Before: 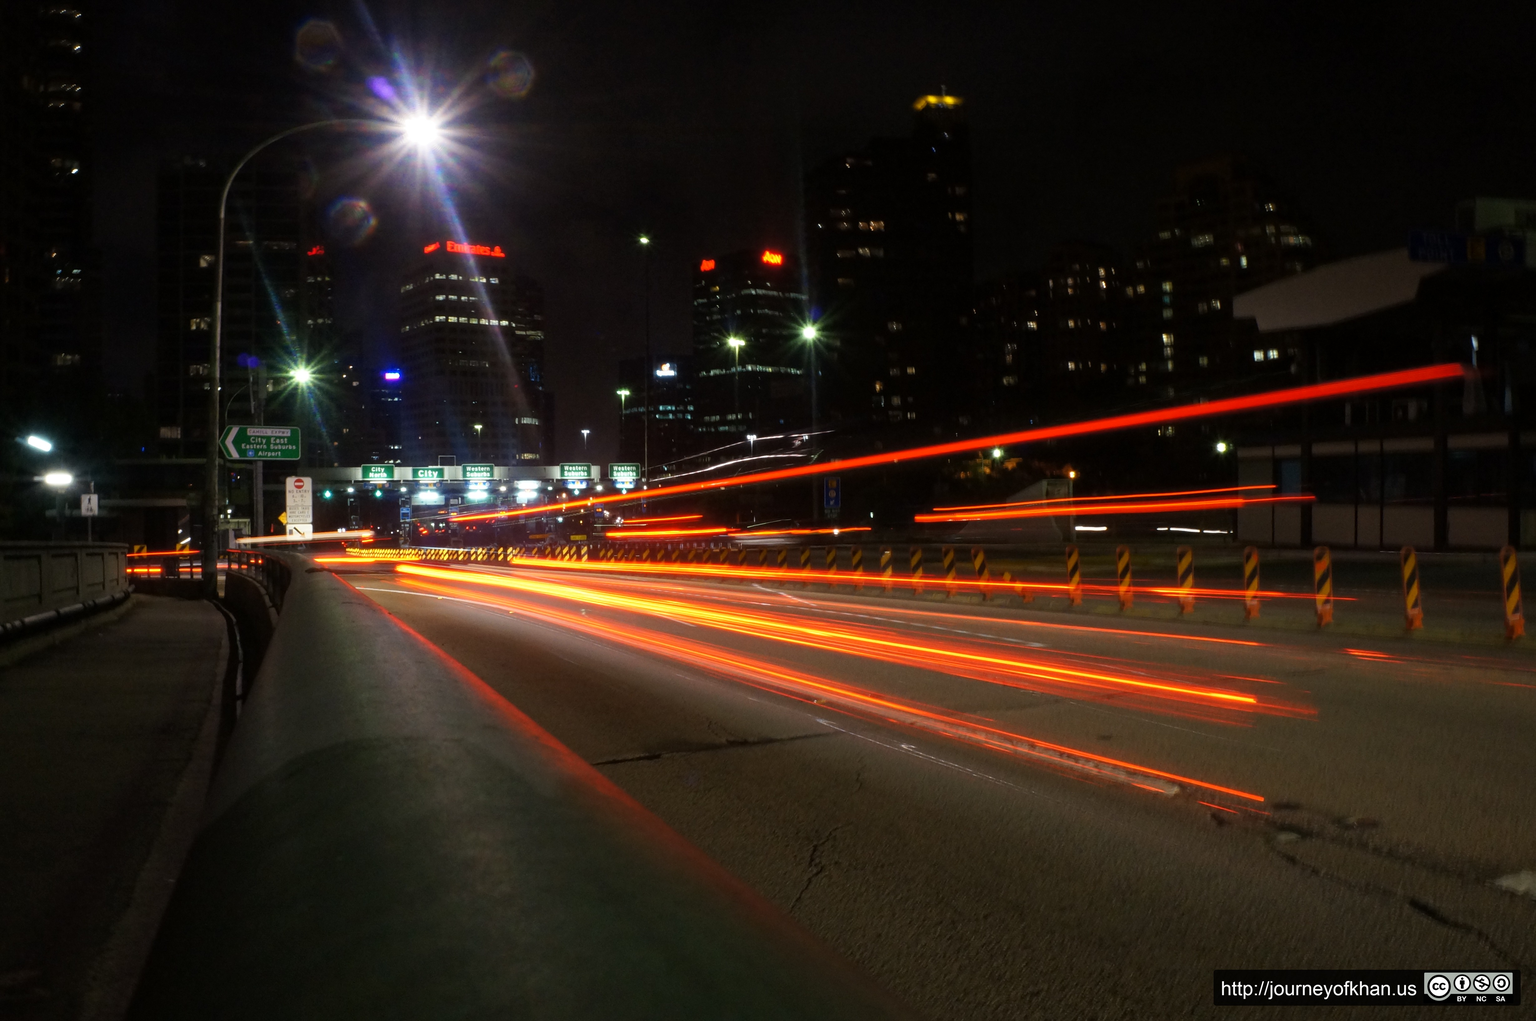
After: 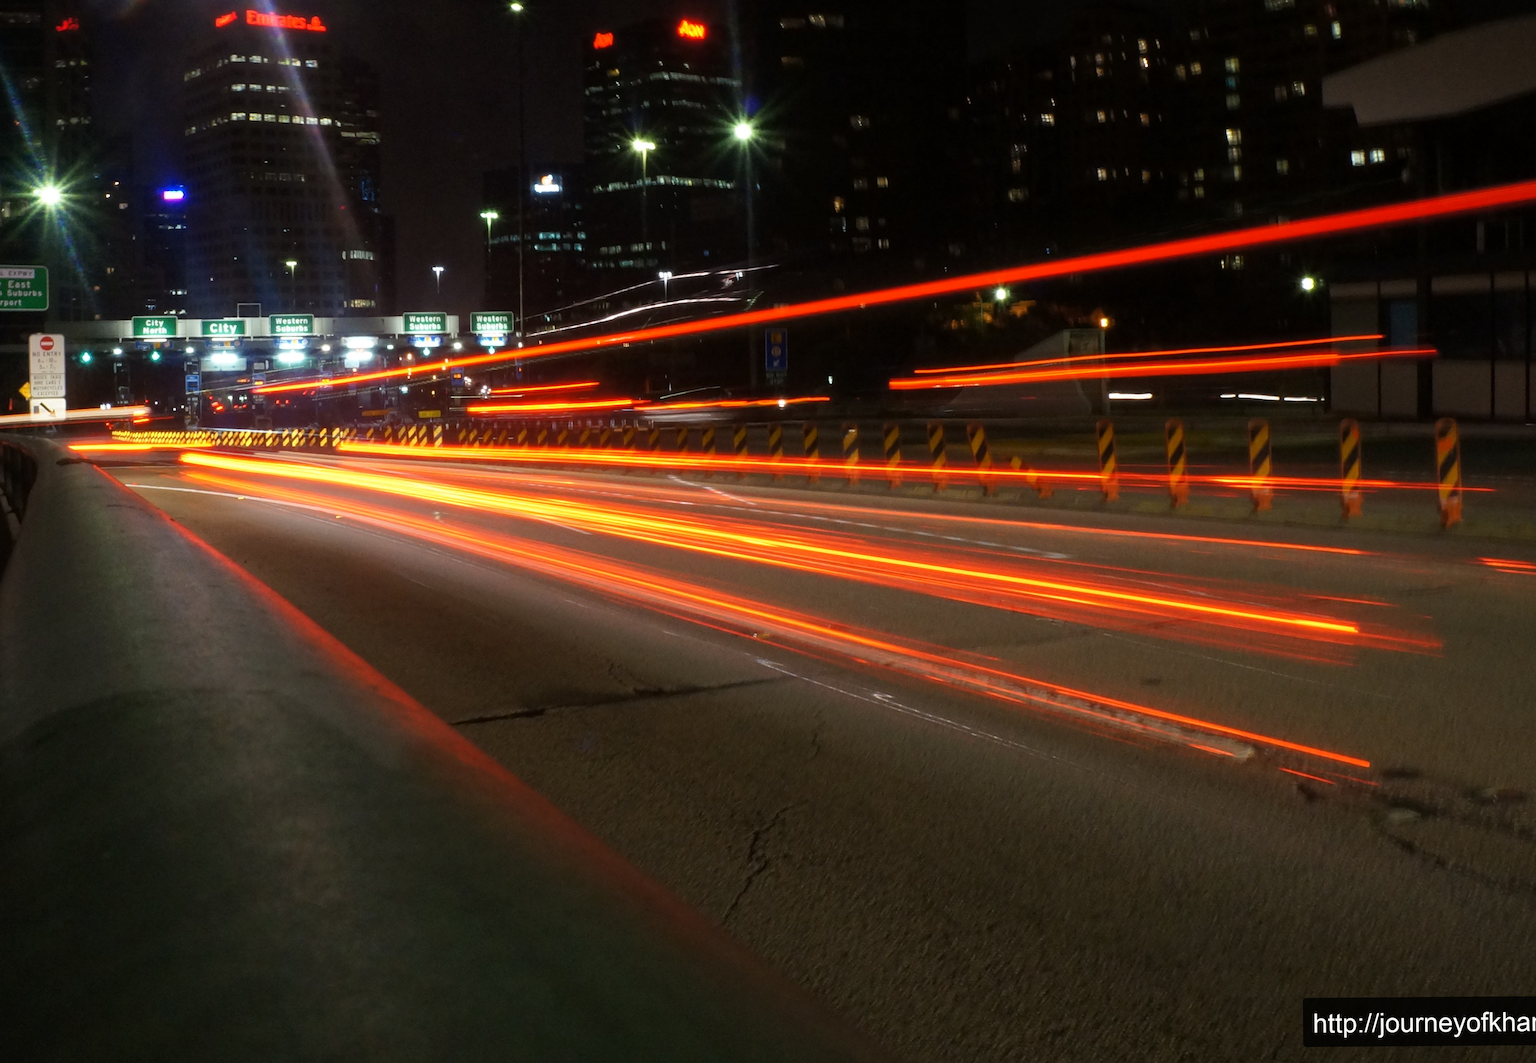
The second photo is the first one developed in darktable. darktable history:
rotate and perspective: rotation -0.45°, automatic cropping original format, crop left 0.008, crop right 0.992, crop top 0.012, crop bottom 0.988
crop: left 16.871%, top 22.857%, right 9.116%
